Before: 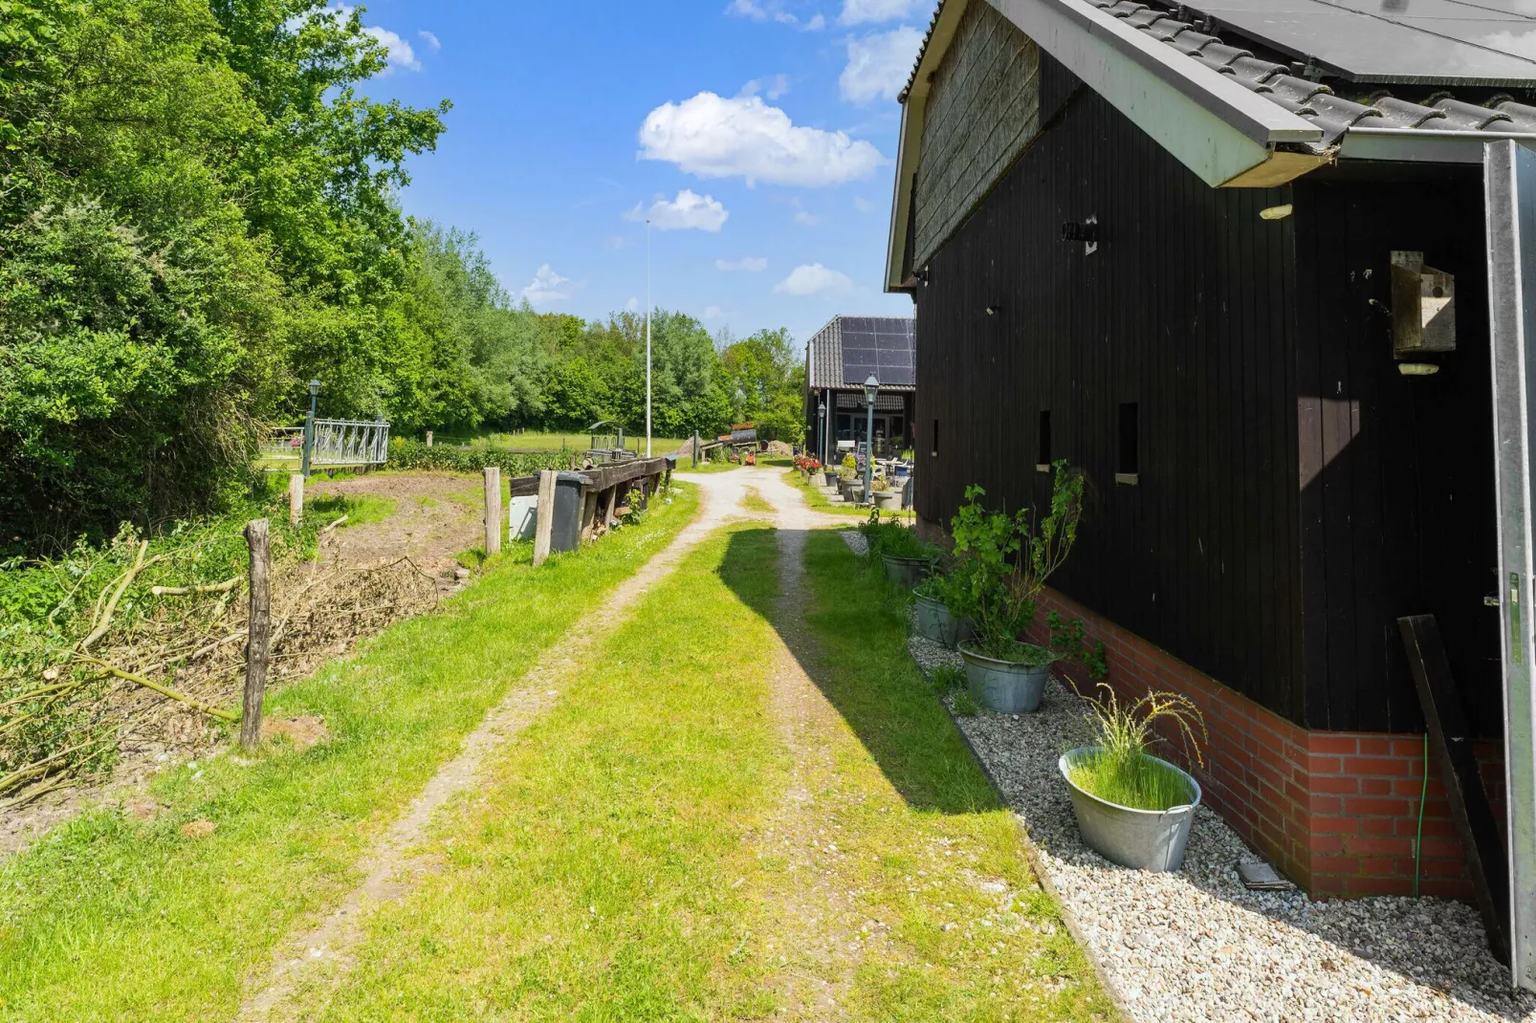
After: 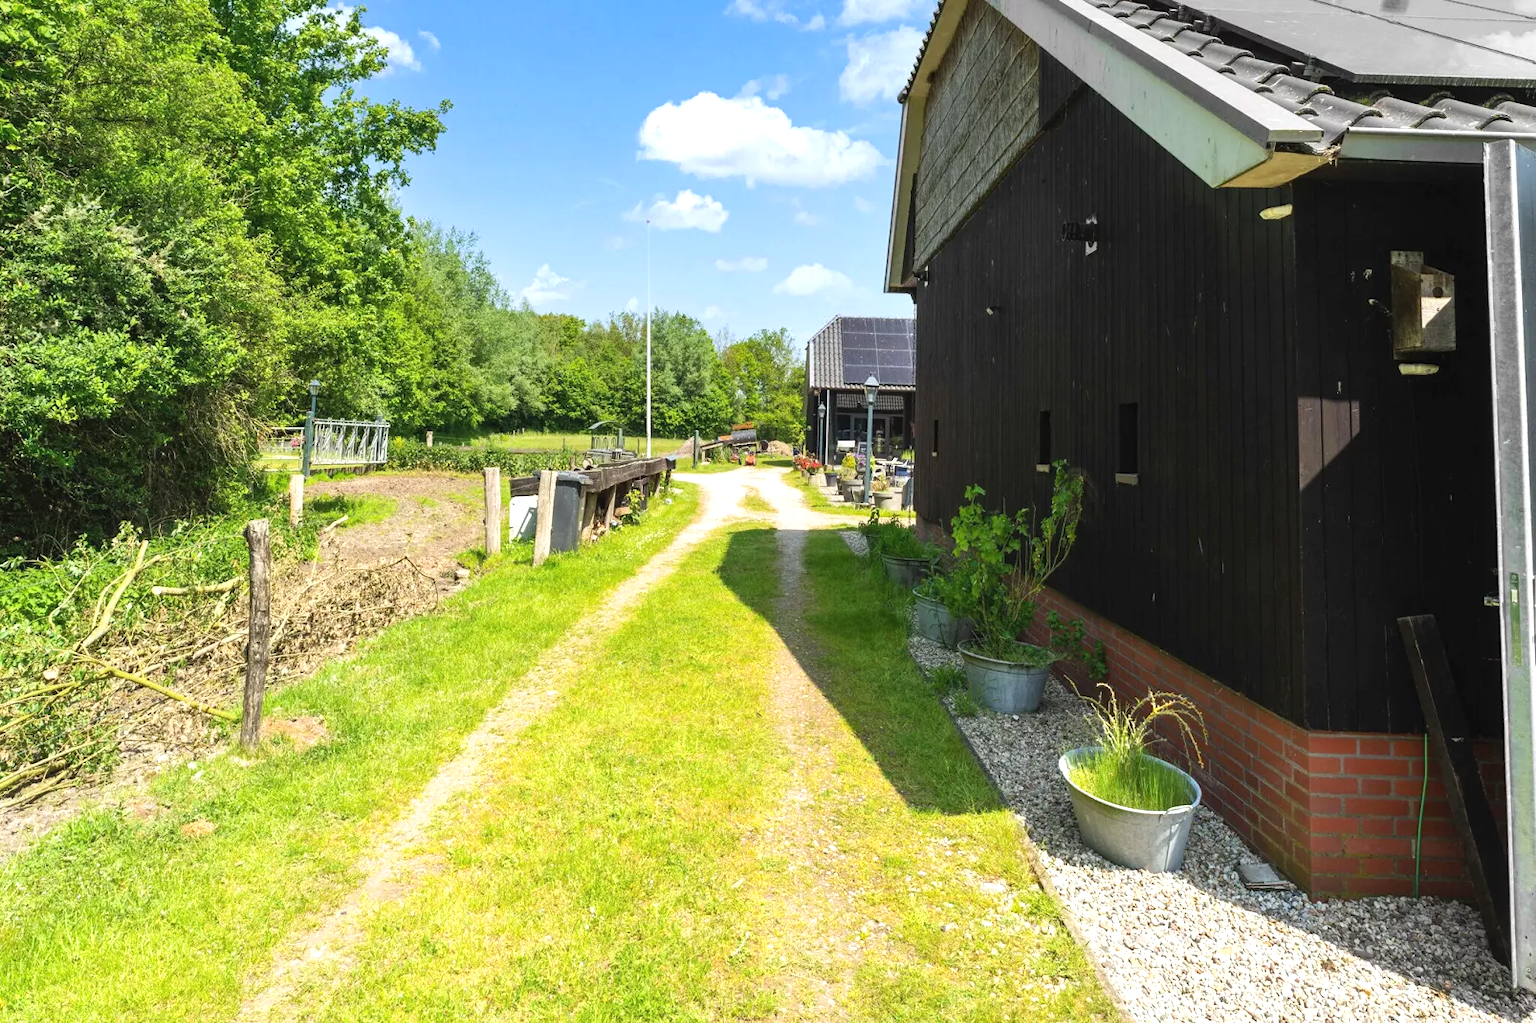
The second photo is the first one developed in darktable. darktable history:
exposure: black level correction -0.002, exposure 0.534 EV, compensate exposure bias true, compensate highlight preservation false
